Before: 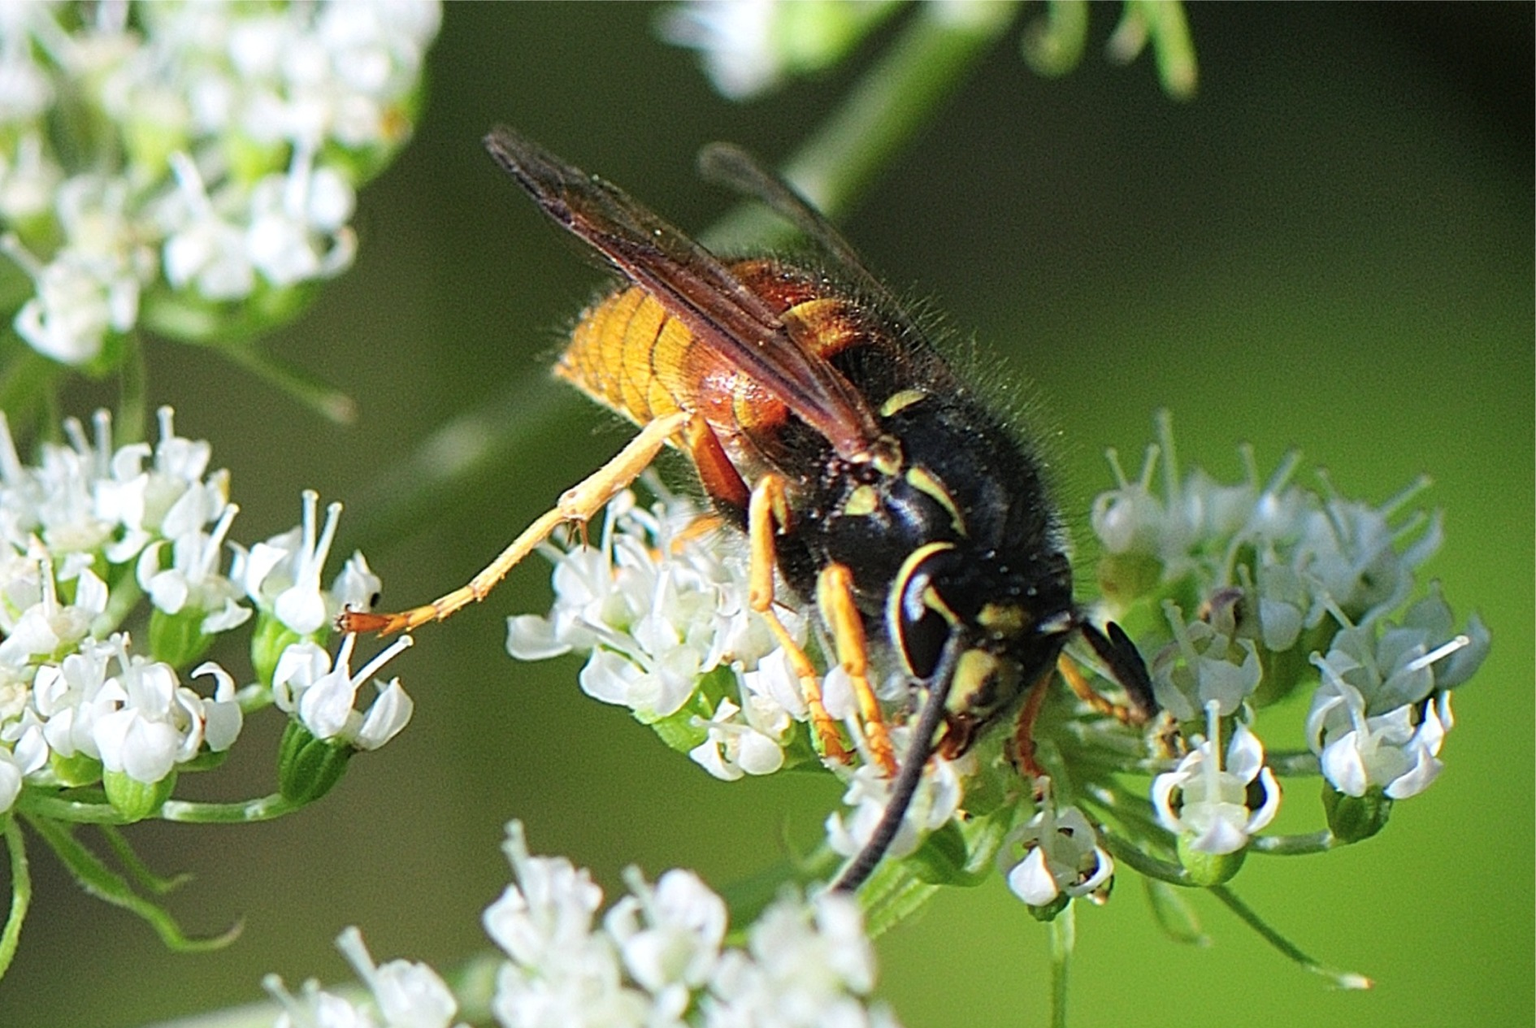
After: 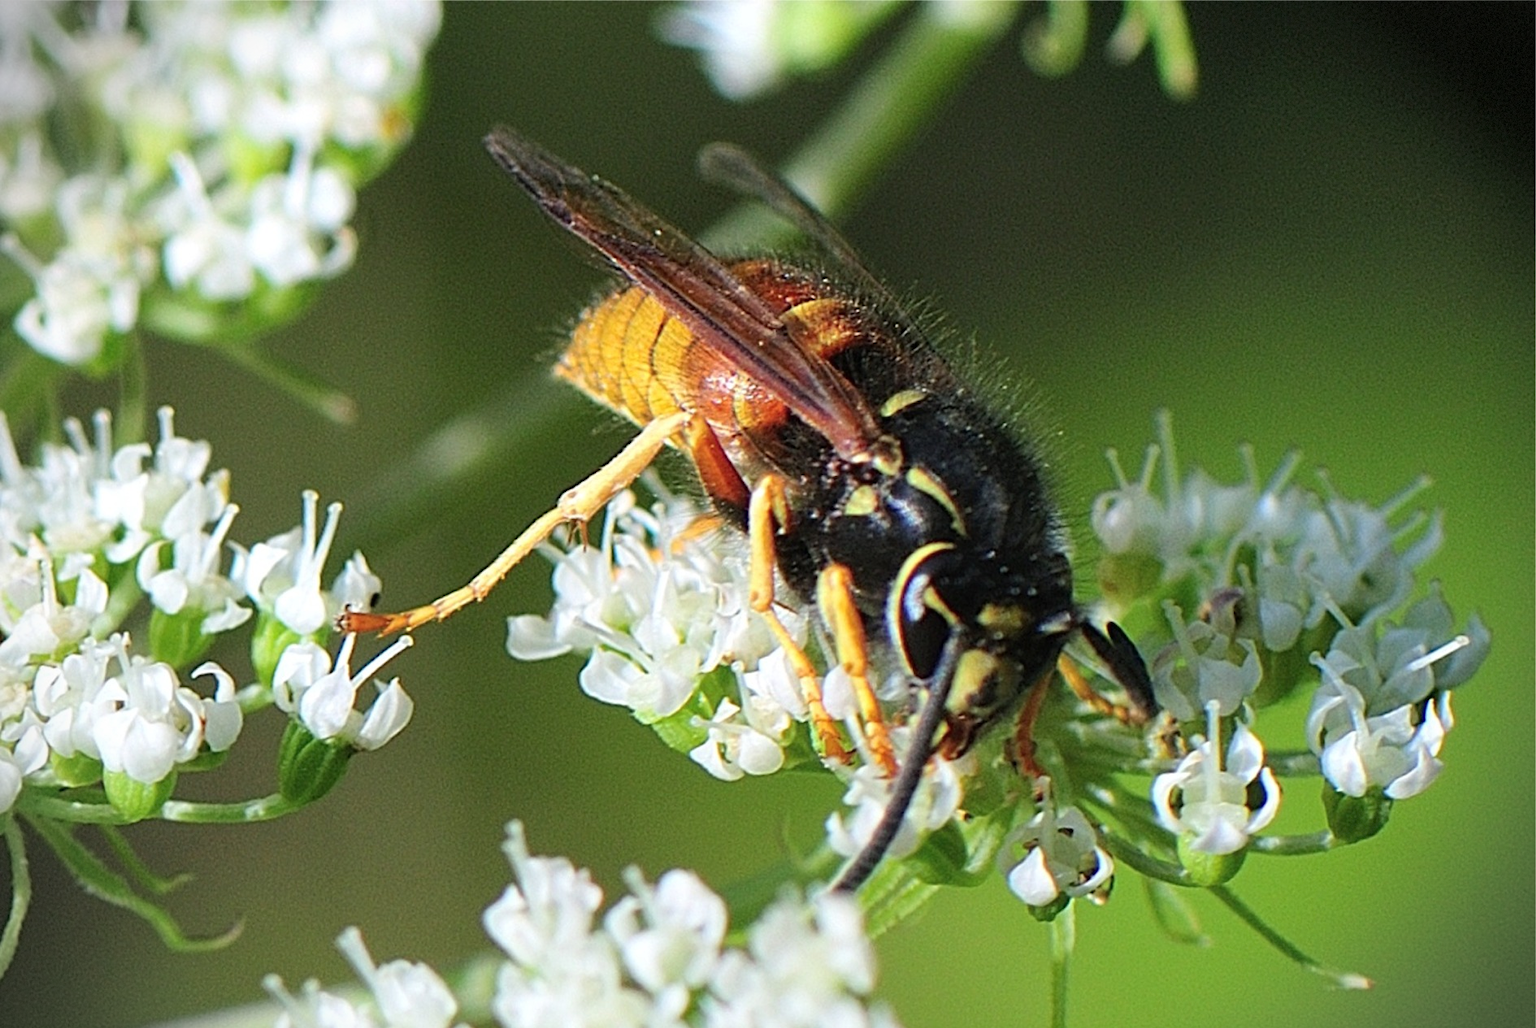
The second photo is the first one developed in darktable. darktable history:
vignetting: fall-off start 89.2%, fall-off radius 43.34%, width/height ratio 1.169, dithering 8-bit output
